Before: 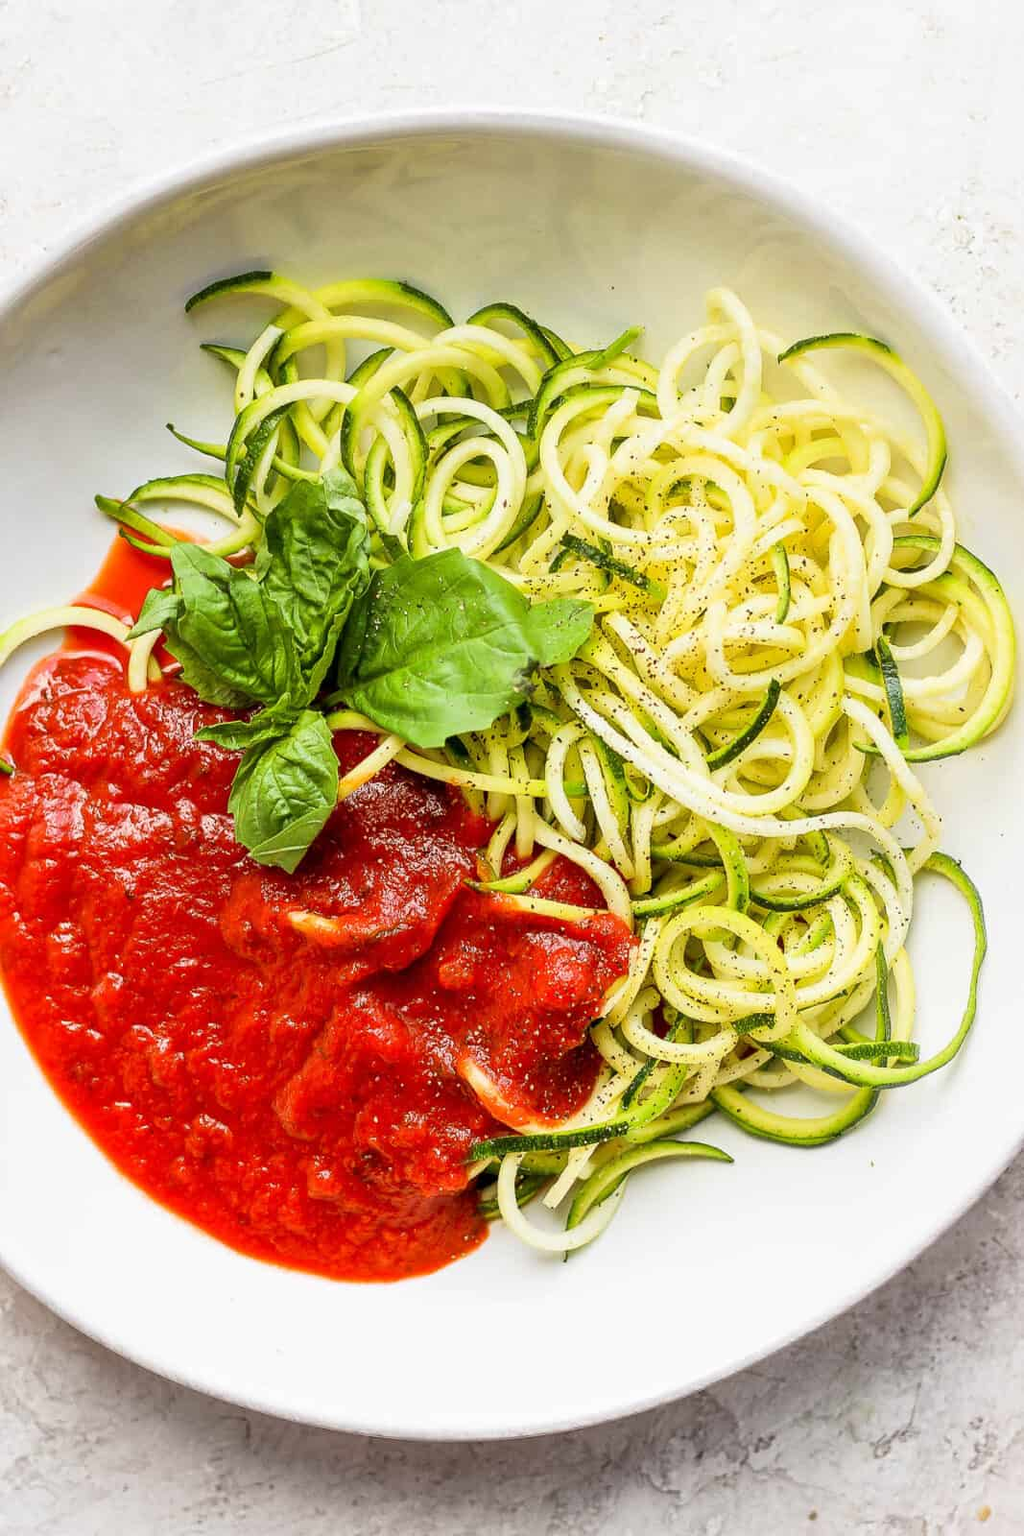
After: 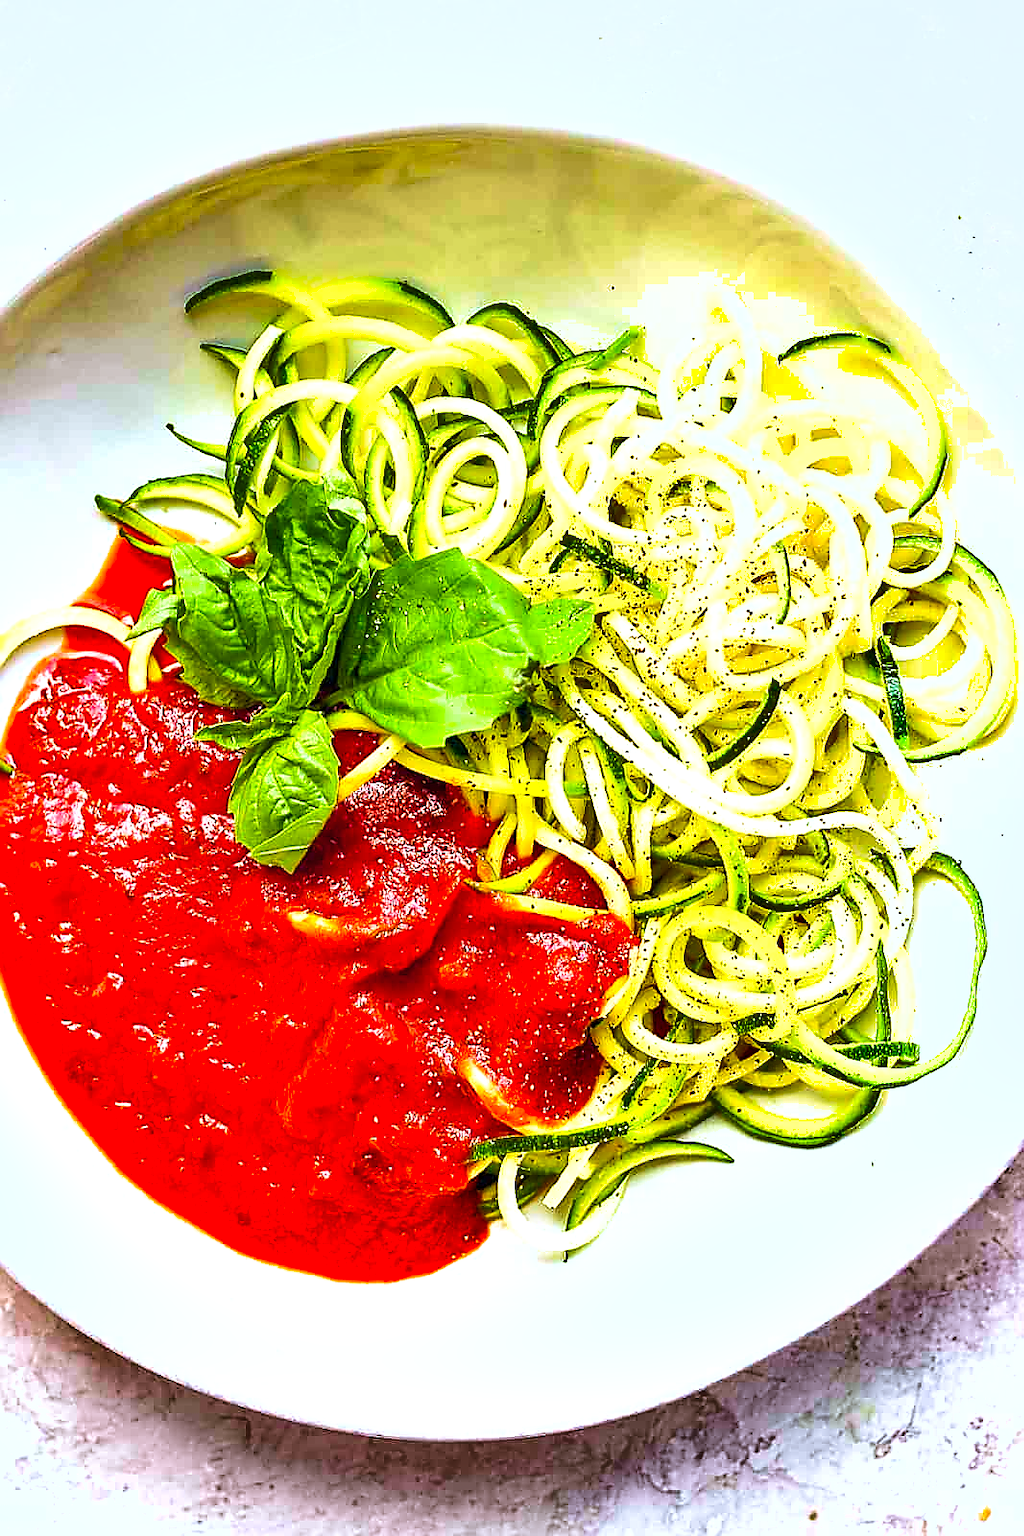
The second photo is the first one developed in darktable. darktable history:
sharpen: radius 1.417, amount 1.266, threshold 0.757
color correction: highlights a* -2.19, highlights b* -18.24
color balance rgb: perceptual saturation grading › global saturation 29.689%, global vibrance 20%
exposure: black level correction 0, exposure 0.686 EV, compensate highlight preservation false
velvia: strength 44.5%
shadows and highlights: soften with gaussian
contrast brightness saturation: contrast 0.073, brightness 0.075, saturation 0.177
